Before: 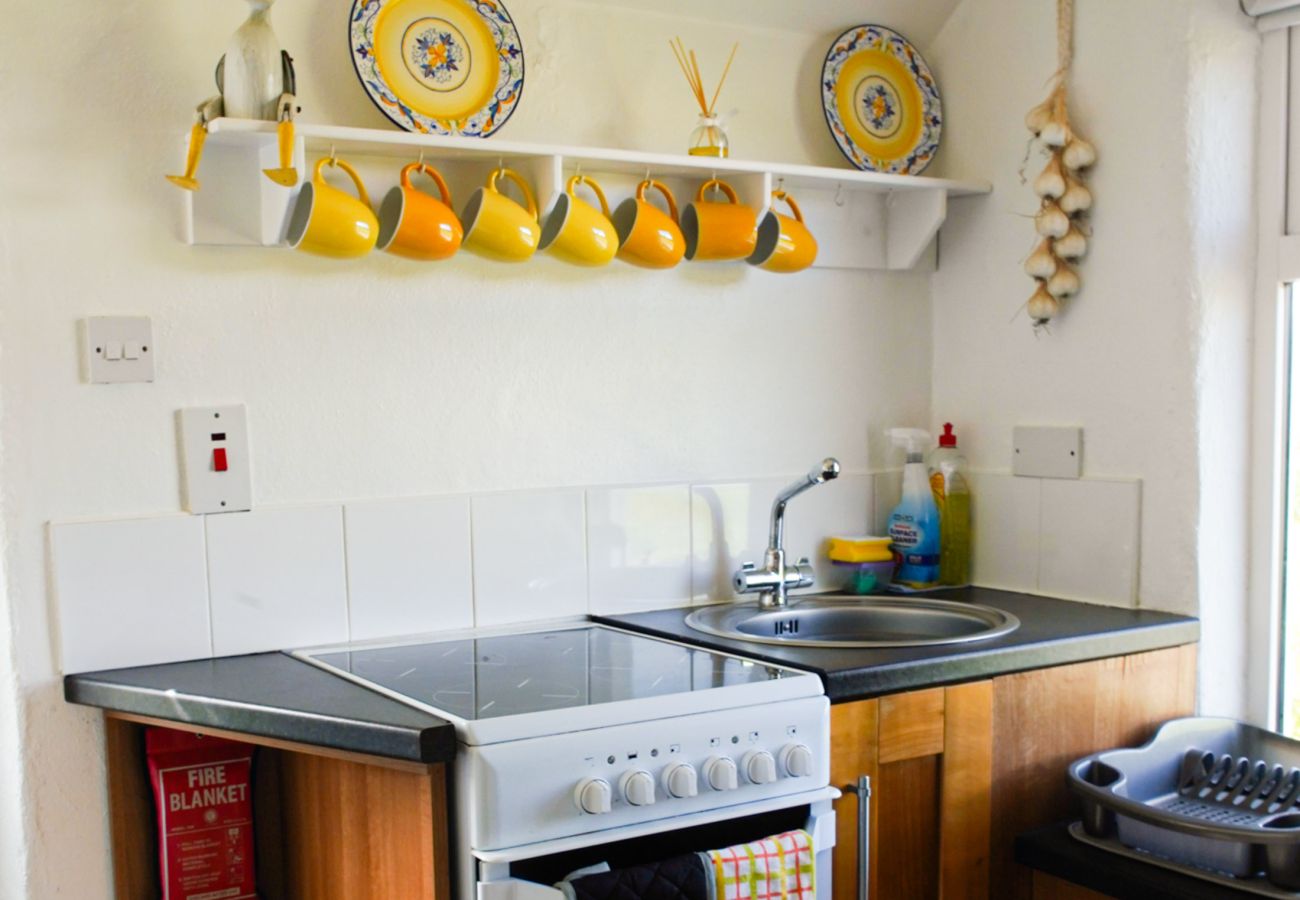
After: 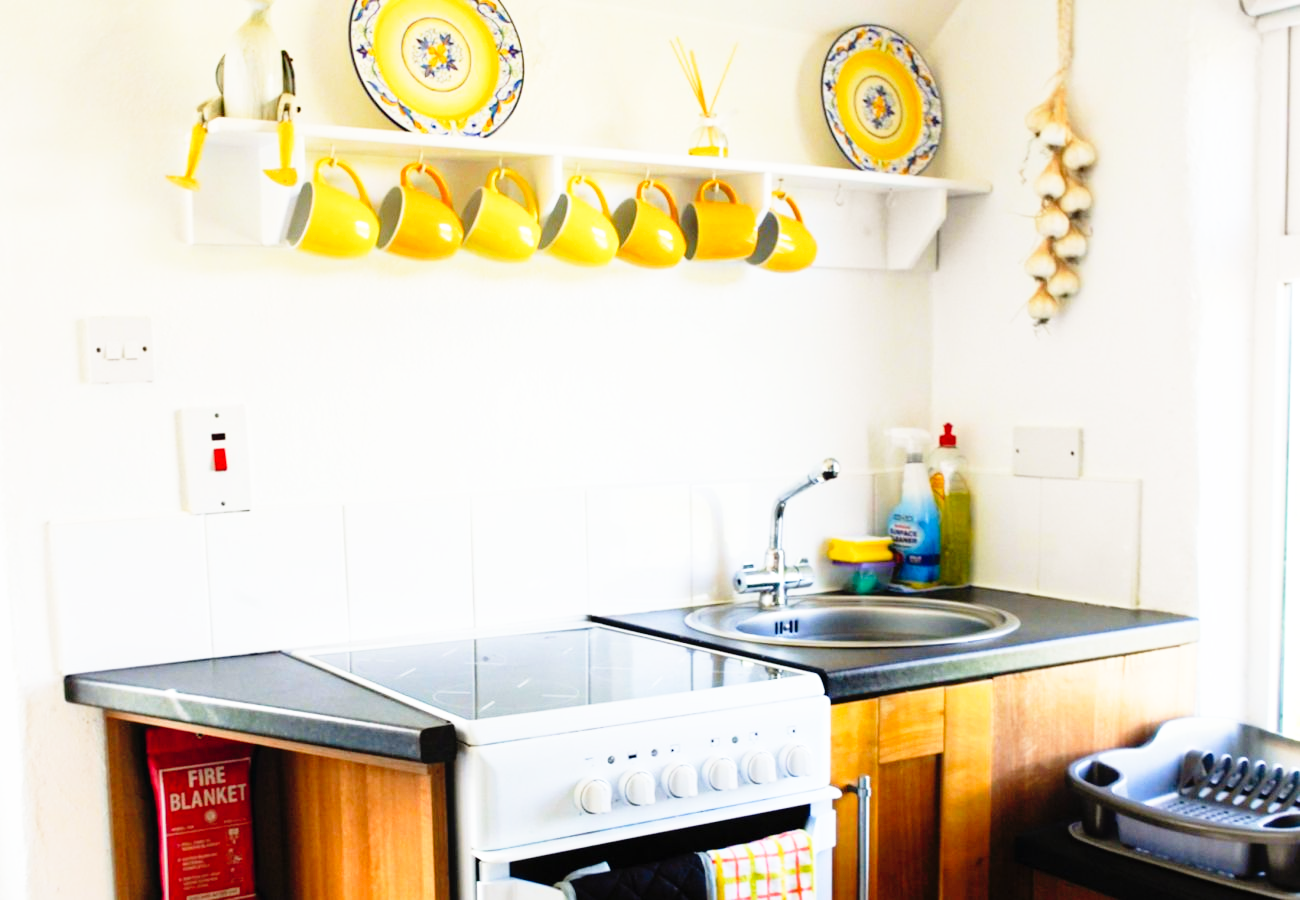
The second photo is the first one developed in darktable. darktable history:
base curve: curves: ch0 [(0, 0) (0.012, 0.01) (0.073, 0.168) (0.31, 0.711) (0.645, 0.957) (1, 1)], preserve colors none
contrast brightness saturation: contrast 0.05, brightness 0.06, saturation 0.01
